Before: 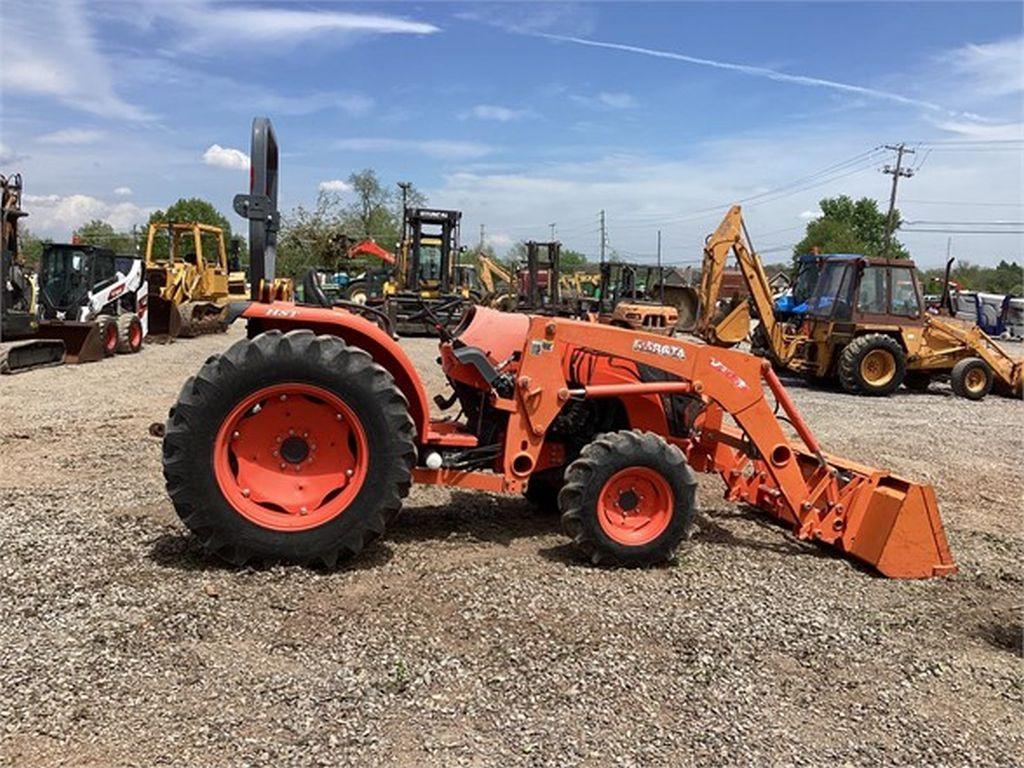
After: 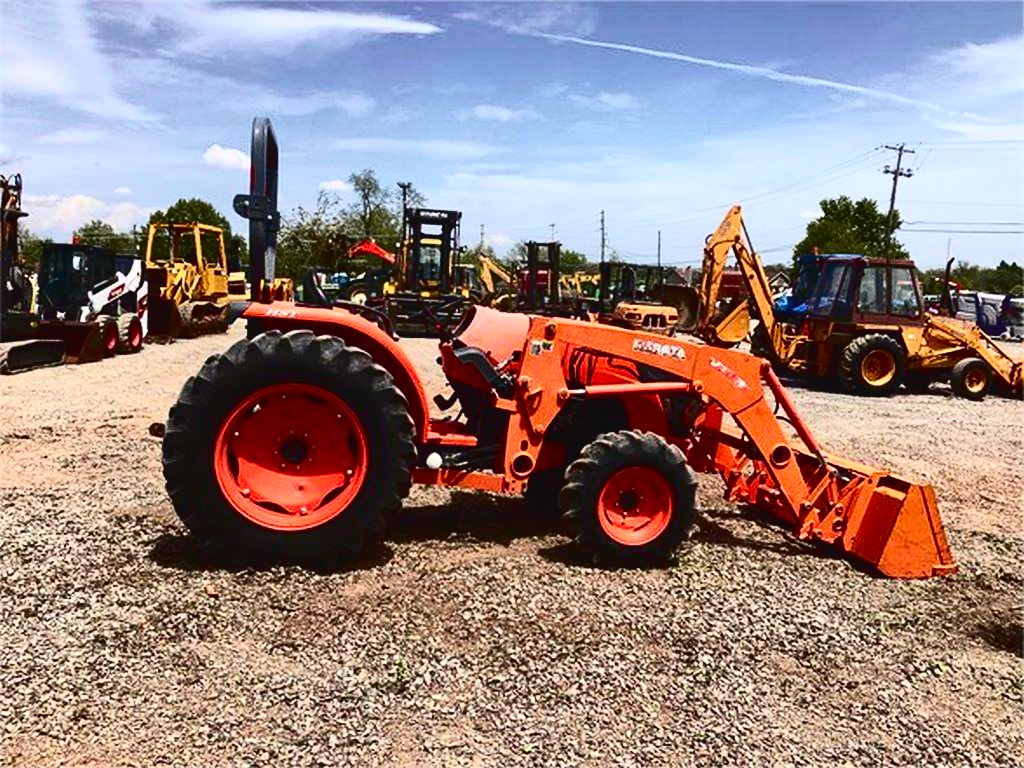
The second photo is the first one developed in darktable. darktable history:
contrast brightness saturation: contrast 0.32, brightness -0.08, saturation 0.17
tone curve: curves: ch0 [(0, 0.036) (0.119, 0.115) (0.461, 0.479) (0.715, 0.767) (0.817, 0.865) (1, 0.998)]; ch1 [(0, 0) (0.377, 0.416) (0.44, 0.461) (0.487, 0.49) (0.514, 0.525) (0.538, 0.561) (0.67, 0.713) (1, 1)]; ch2 [(0, 0) (0.38, 0.405) (0.463, 0.445) (0.492, 0.486) (0.529, 0.533) (0.578, 0.59) (0.653, 0.698) (1, 1)], color space Lab, independent channels, preserve colors none
